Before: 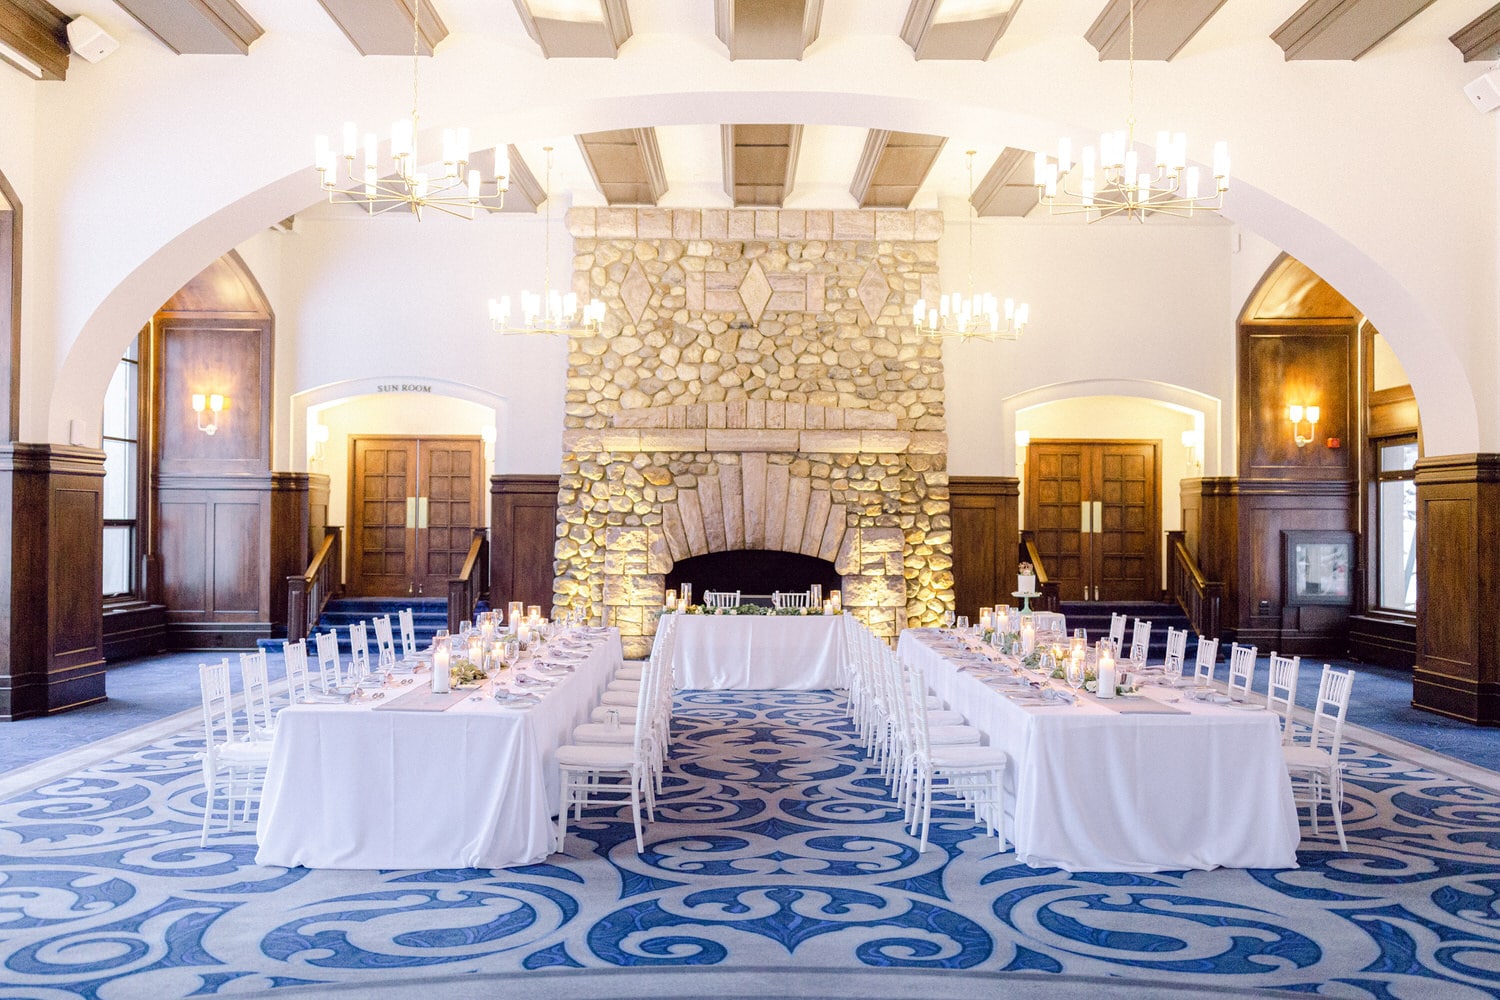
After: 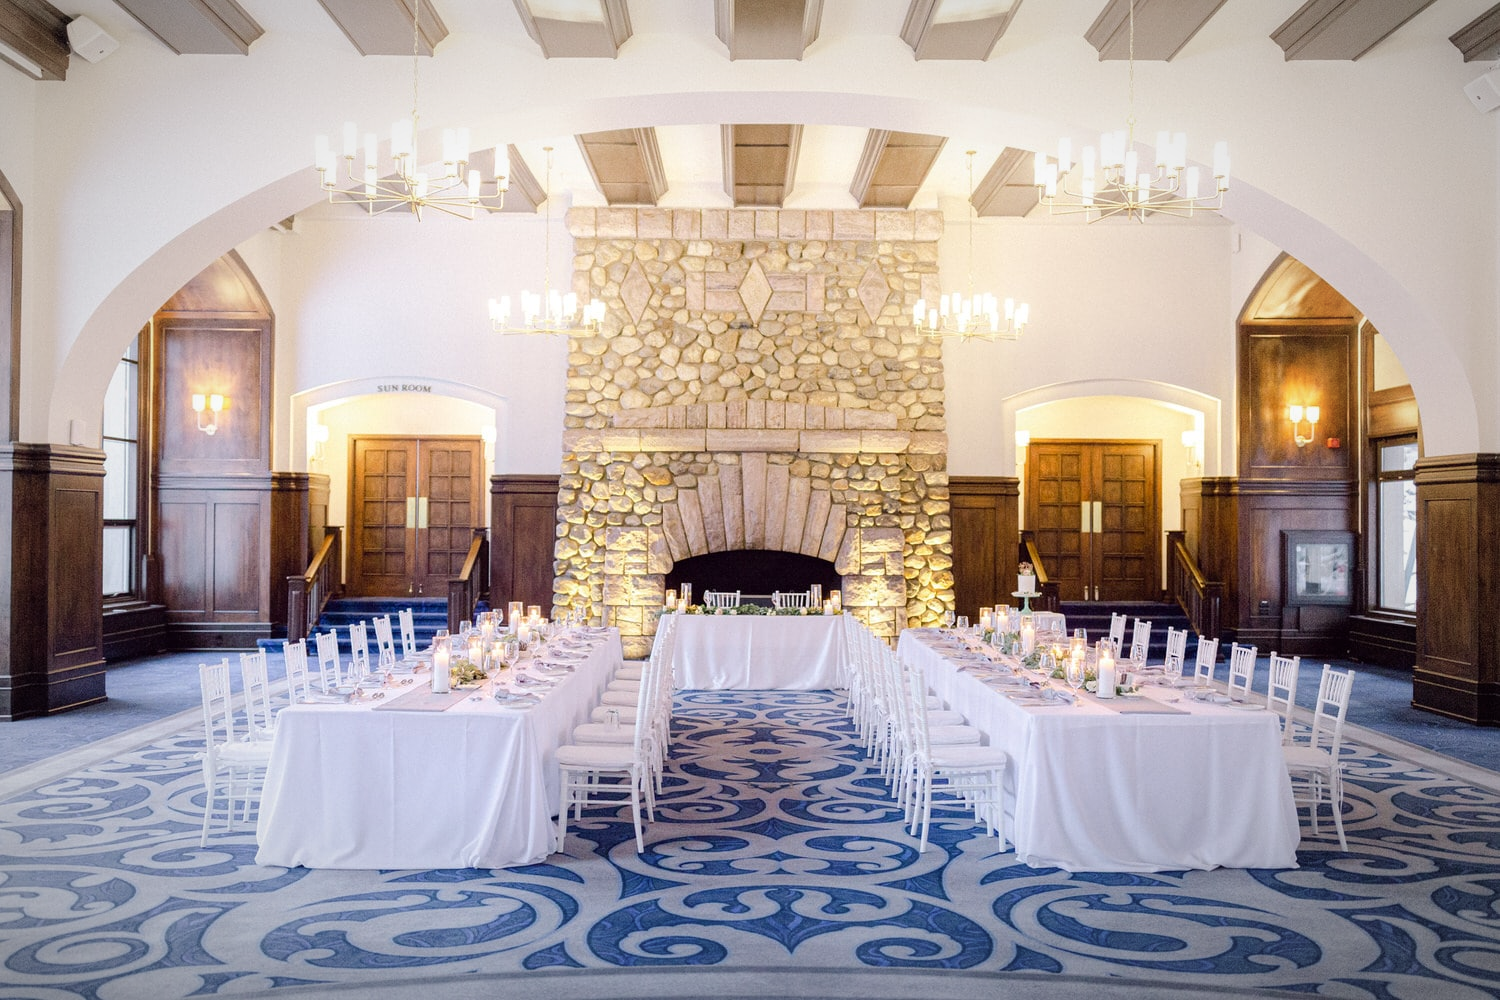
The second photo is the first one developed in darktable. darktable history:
vignetting: fall-off start 67.68%, fall-off radius 68.07%, automatic ratio true
